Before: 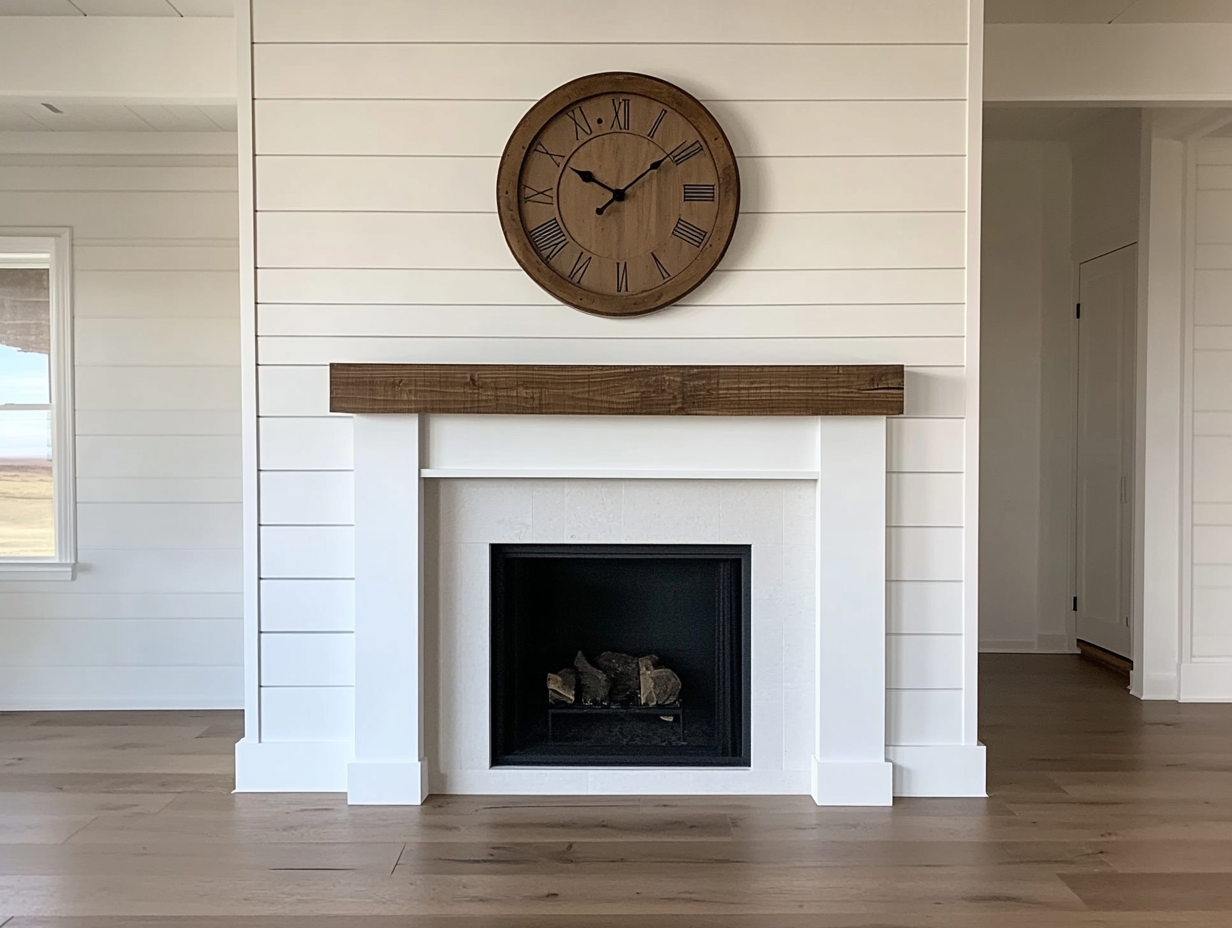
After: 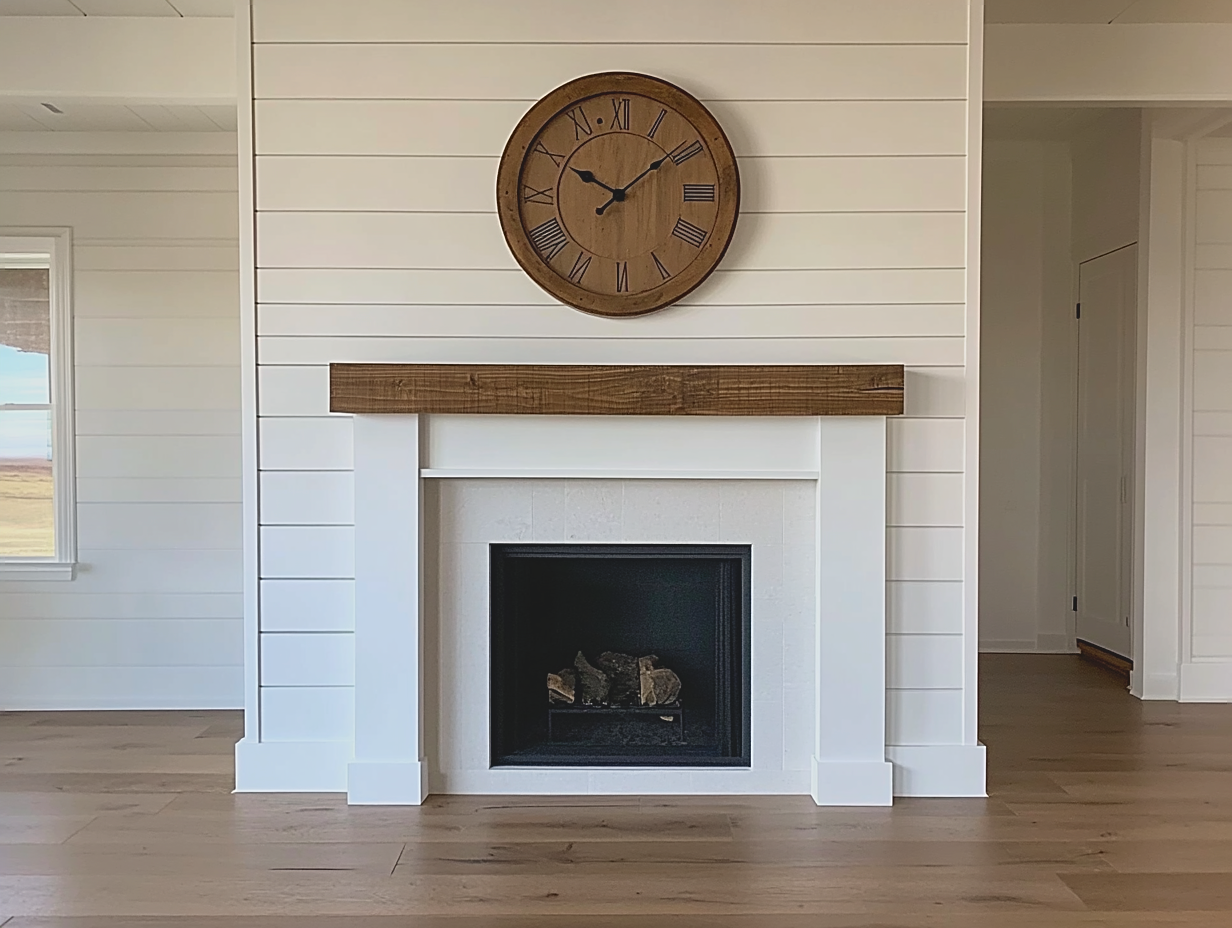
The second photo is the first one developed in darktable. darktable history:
sharpen: amount 0.575
contrast brightness saturation: contrast -0.19, saturation 0.19
